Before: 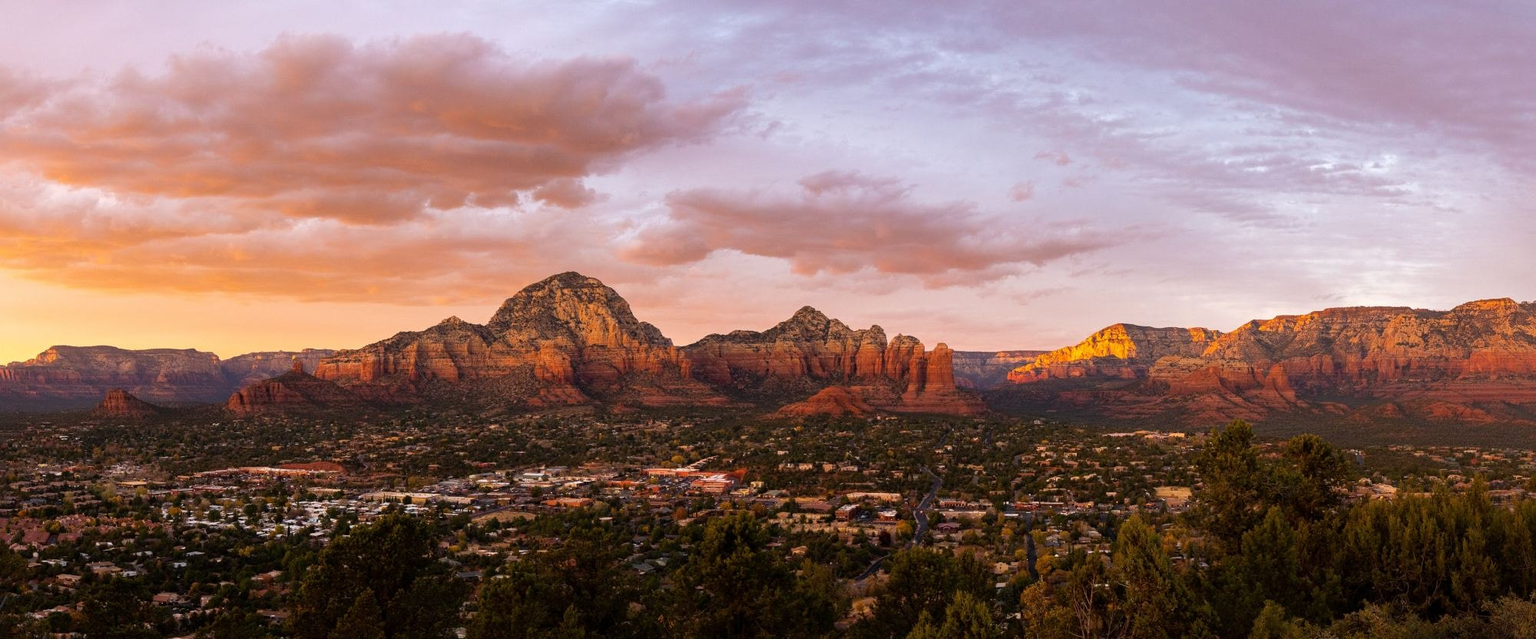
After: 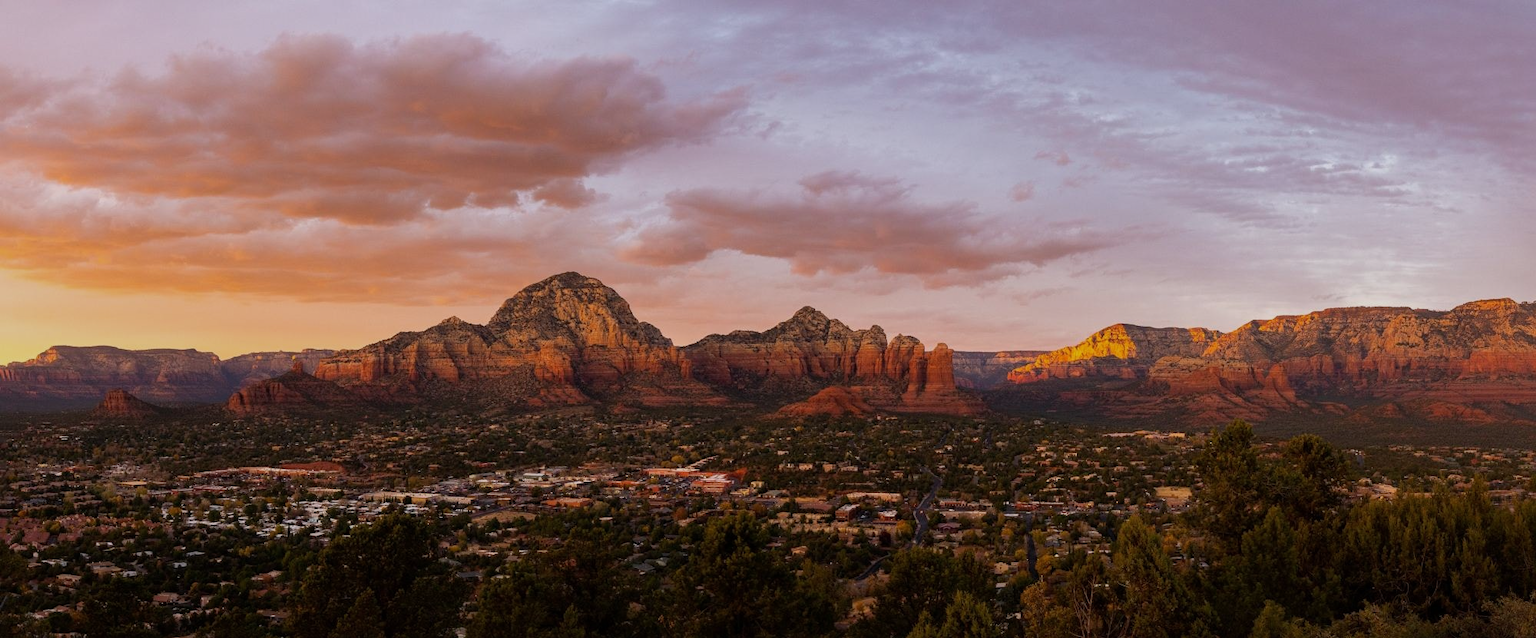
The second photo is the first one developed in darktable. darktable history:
exposure: exposure -0.493 EV, compensate highlight preservation false
